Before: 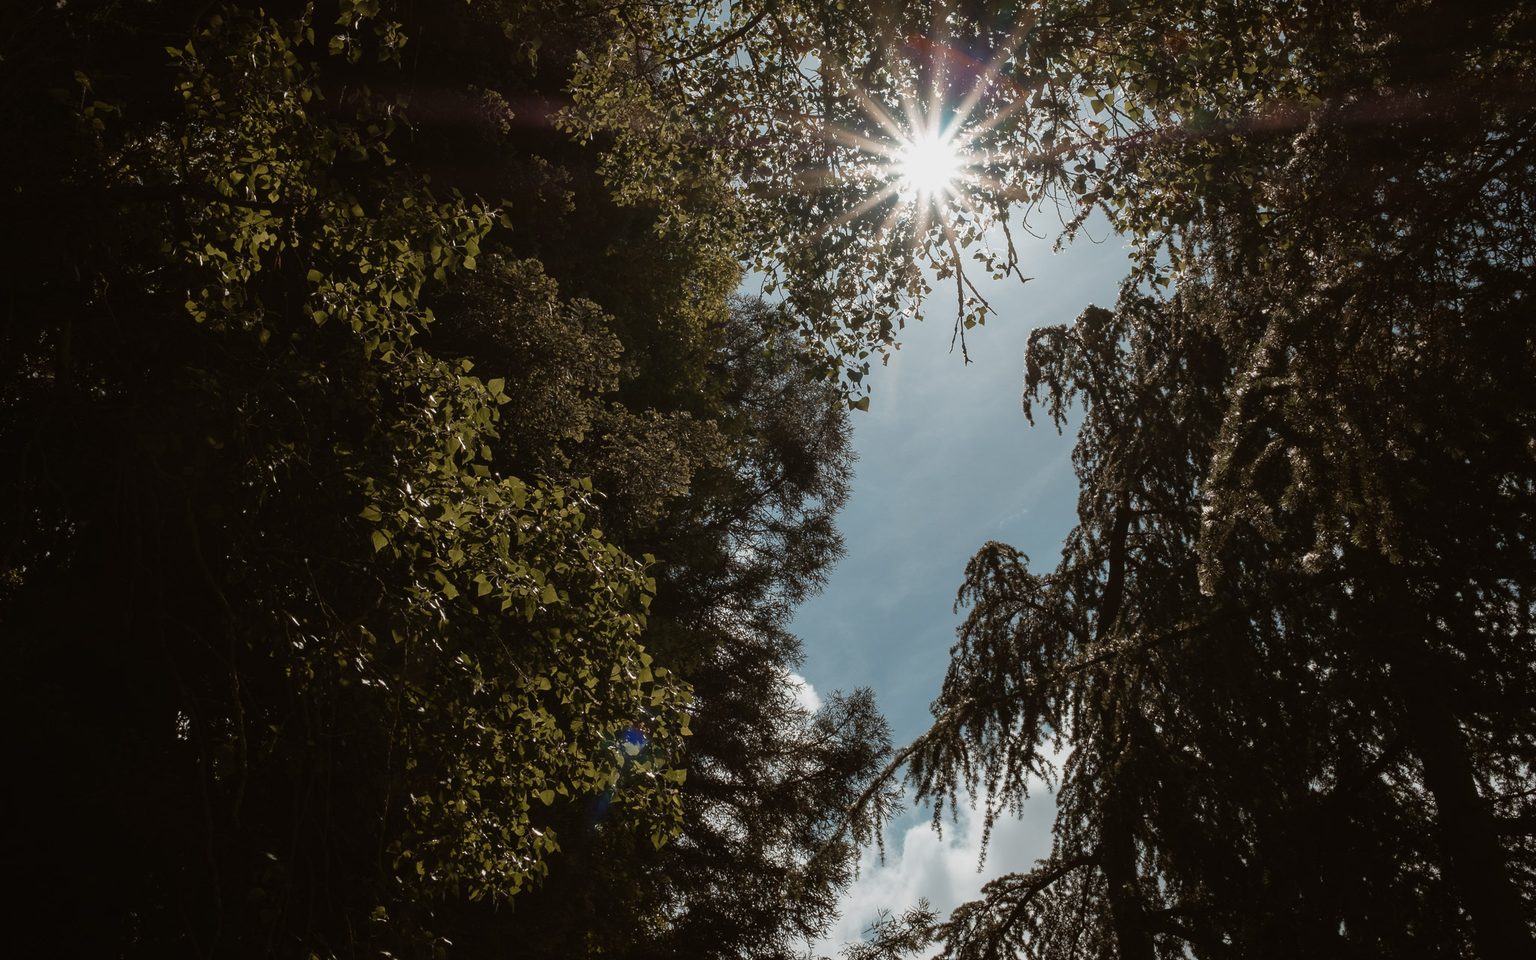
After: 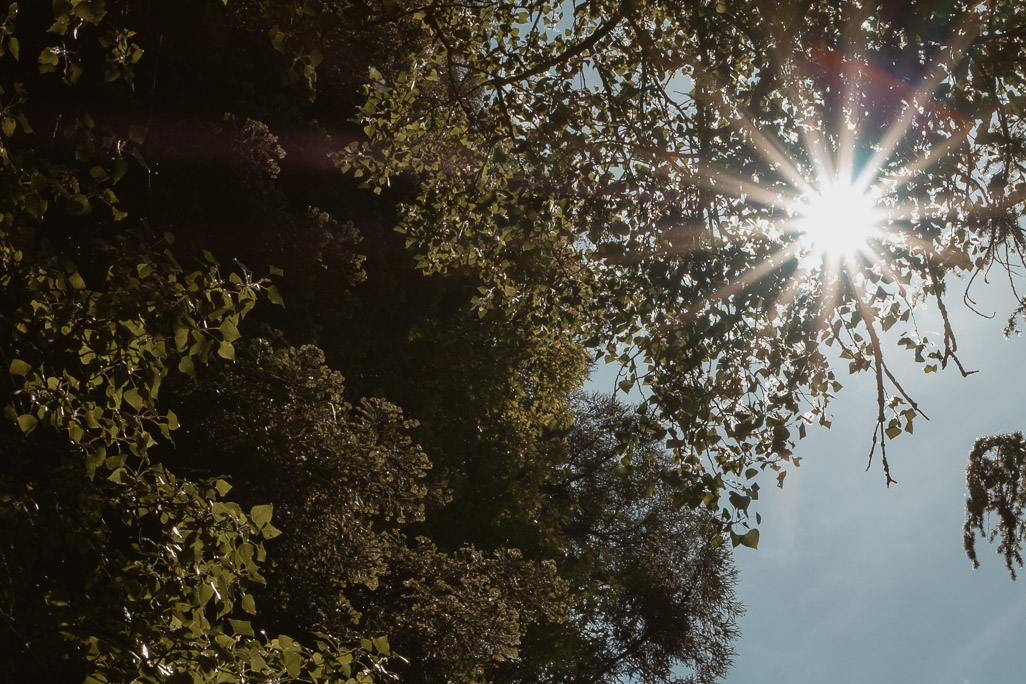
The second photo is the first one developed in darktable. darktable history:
tone equalizer: edges refinement/feathering 500, mask exposure compensation -1.57 EV, preserve details no
crop: left 19.563%, right 30.291%, bottom 46.536%
